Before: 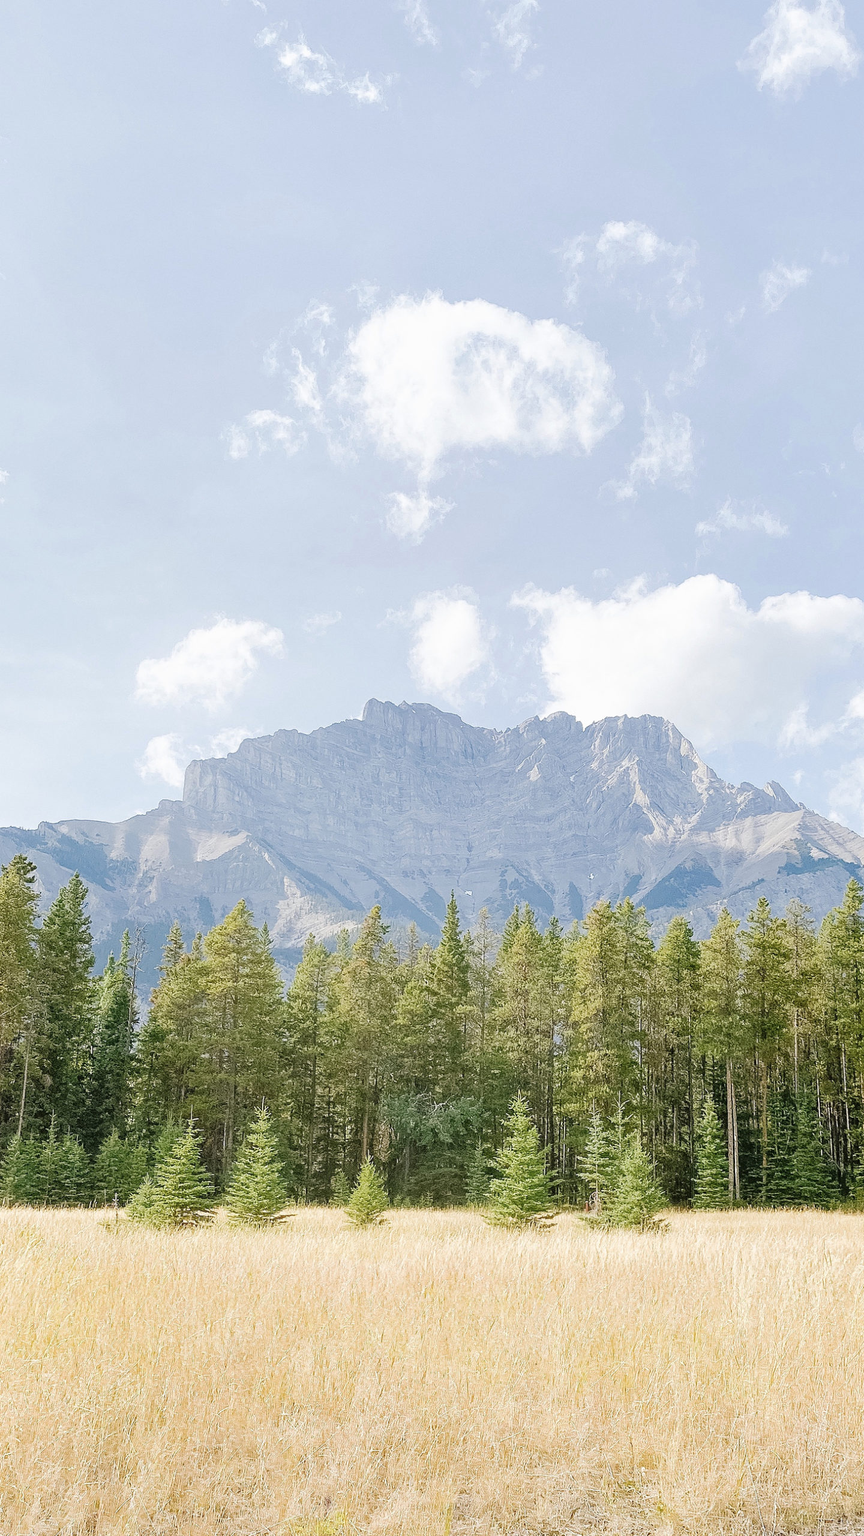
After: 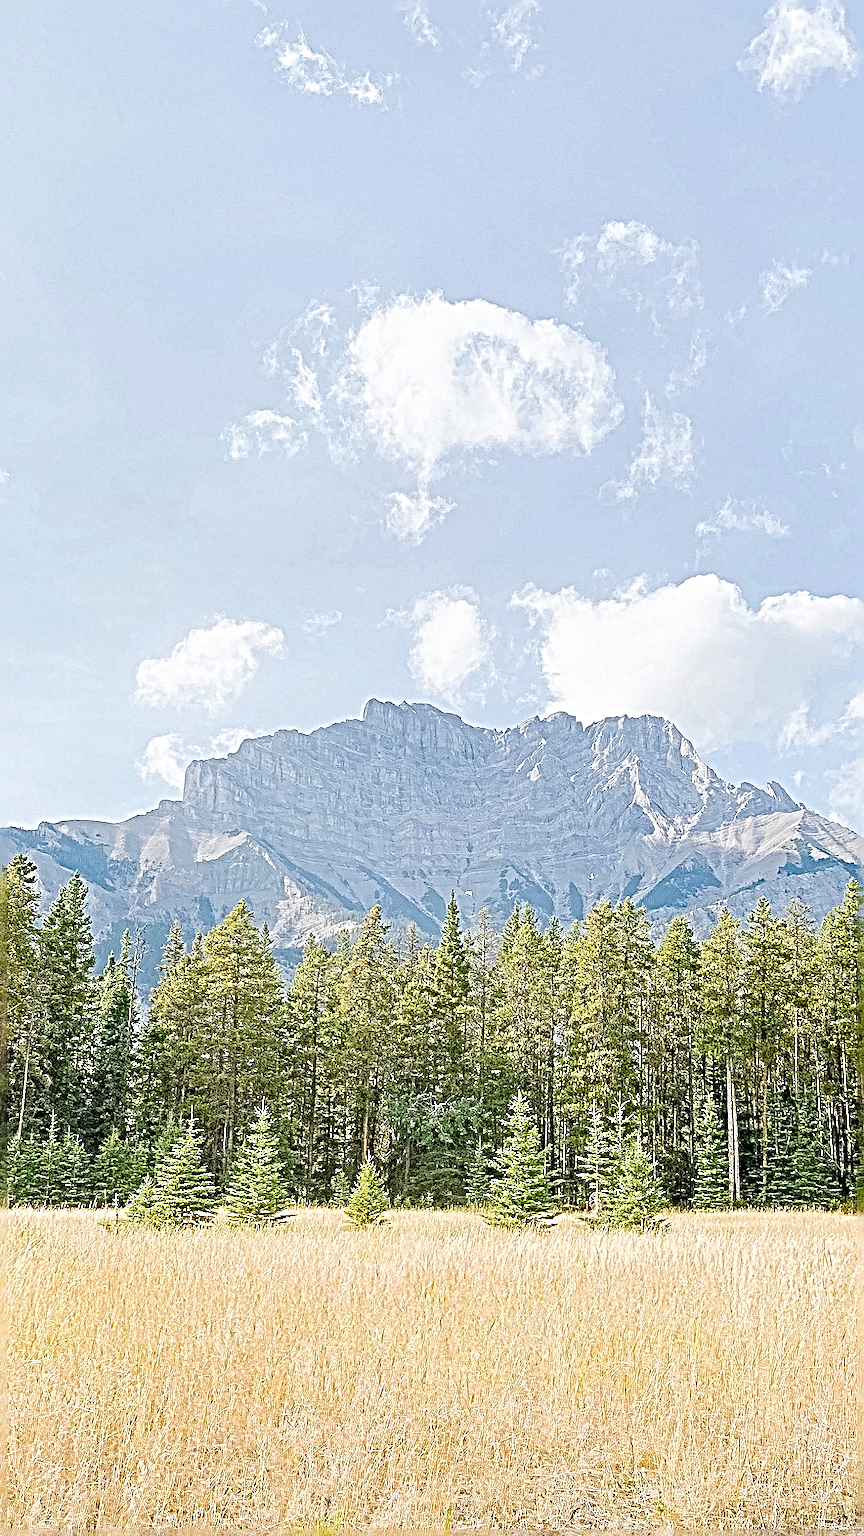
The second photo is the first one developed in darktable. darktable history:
levels: black 0.061%, levels [0.018, 0.493, 1]
sharpen: radius 6.268, amount 1.795, threshold 0.005
